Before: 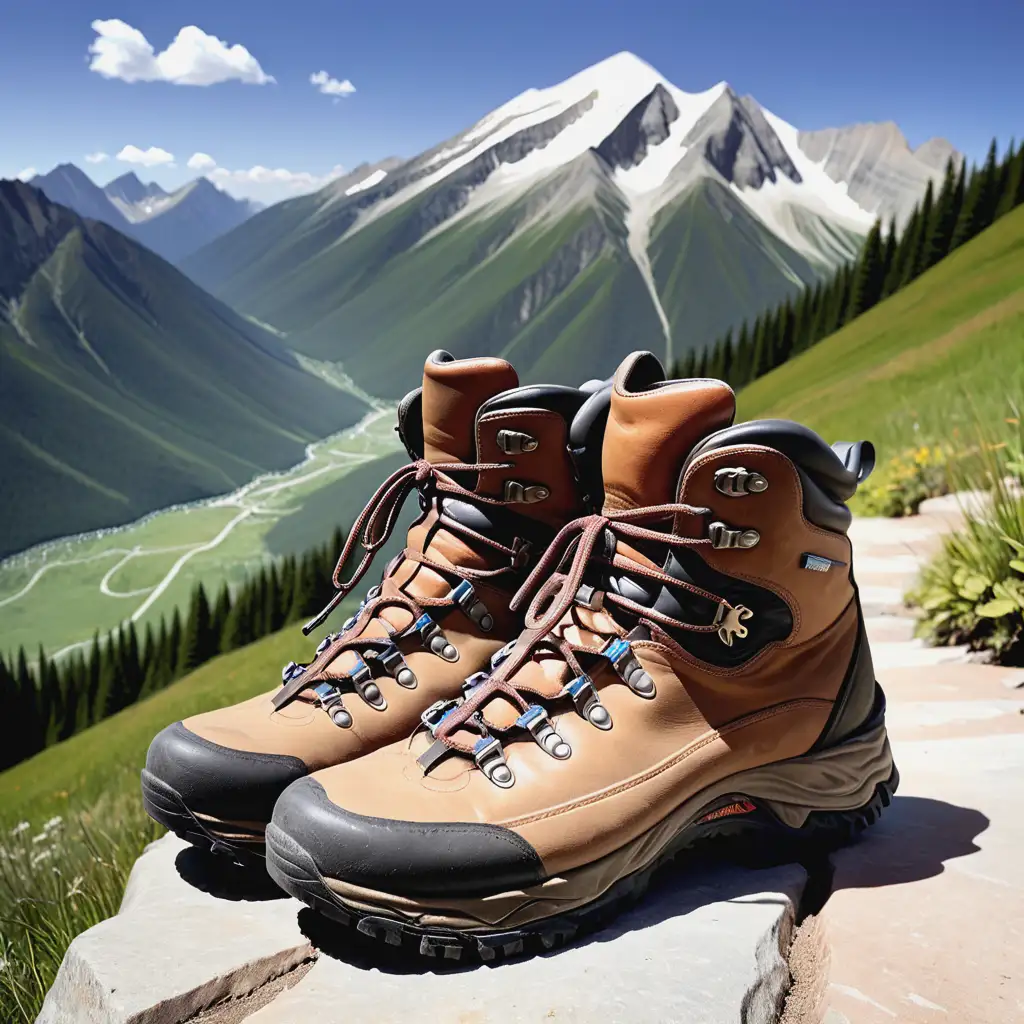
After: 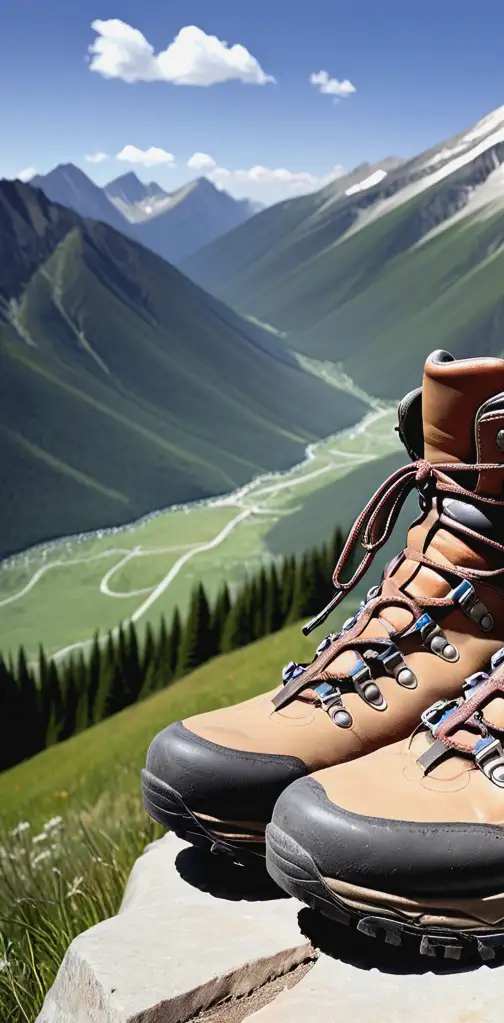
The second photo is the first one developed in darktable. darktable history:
crop and rotate: left 0.033%, top 0%, right 50.678%
